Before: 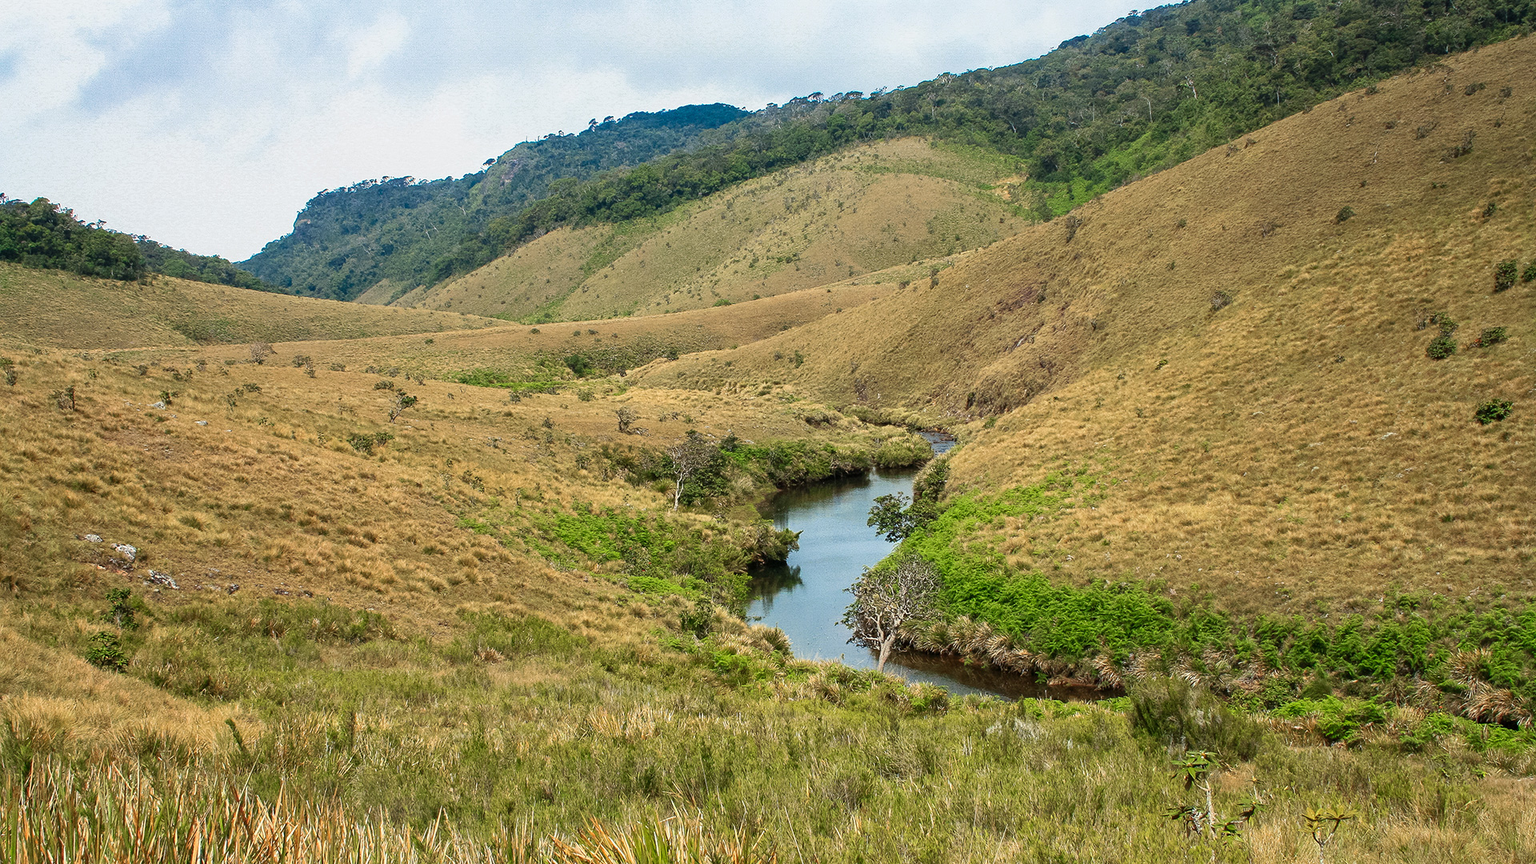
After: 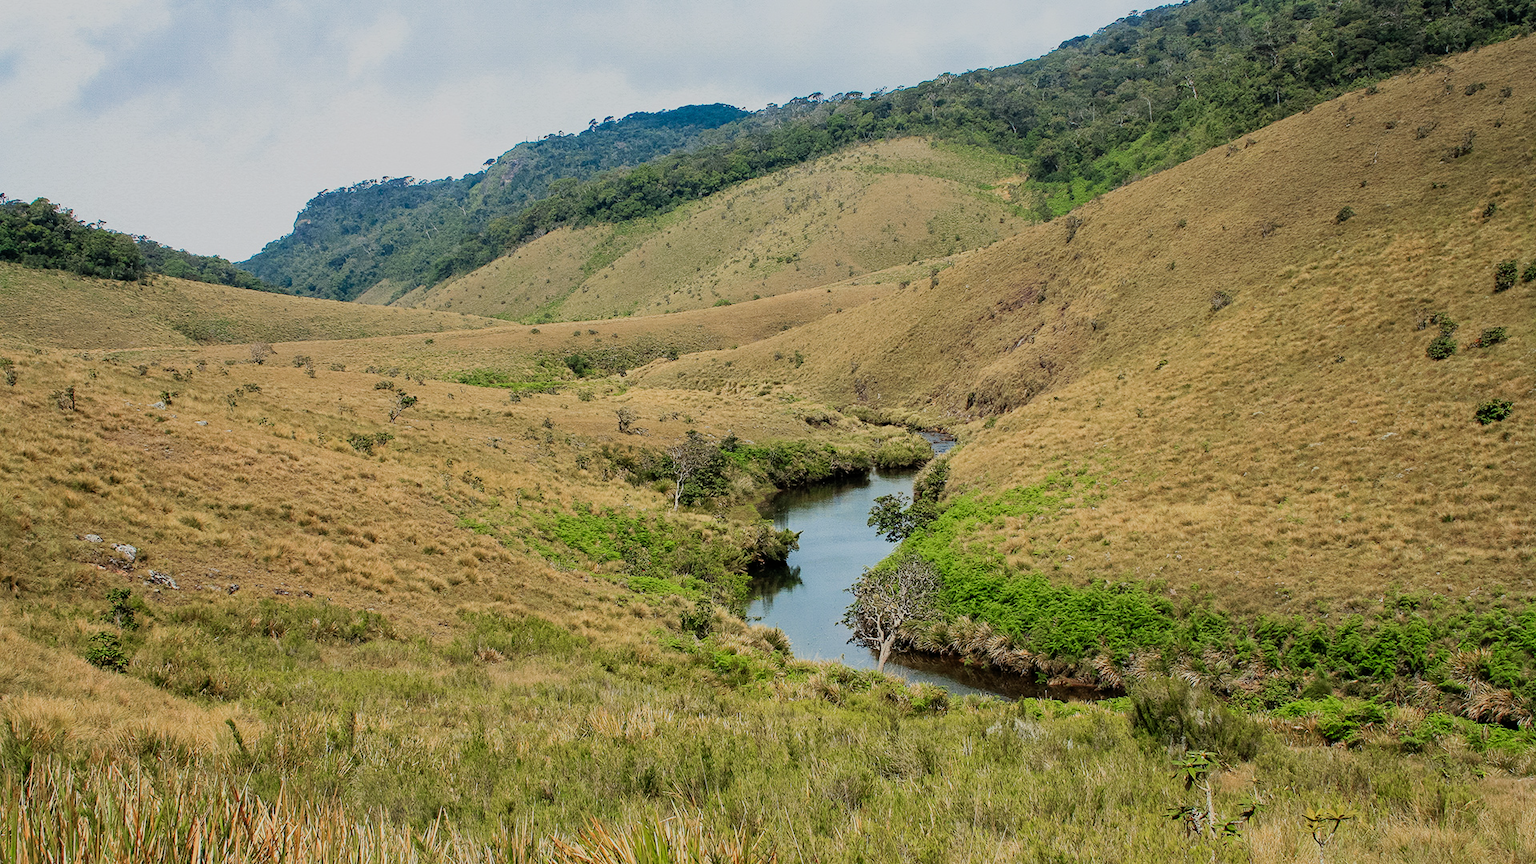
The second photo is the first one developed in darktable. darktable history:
filmic rgb: black relative exposure -7.65 EV, white relative exposure 4.56 EV, hardness 3.61, contrast 0.996
